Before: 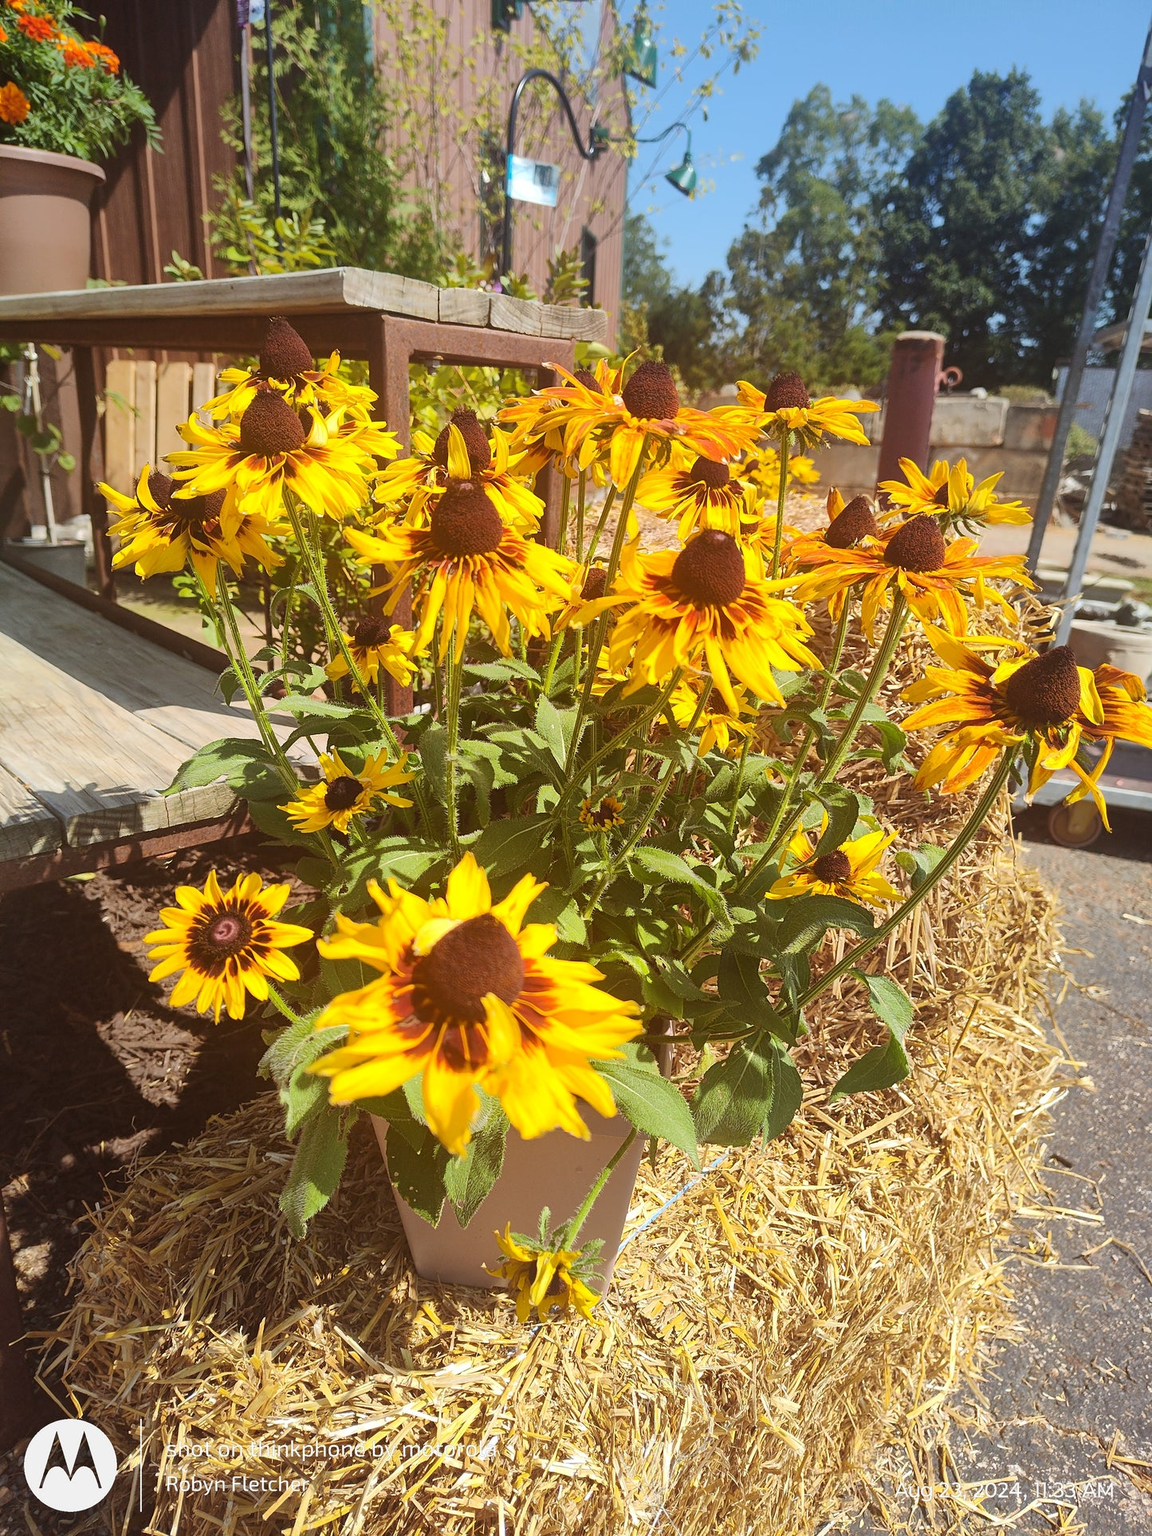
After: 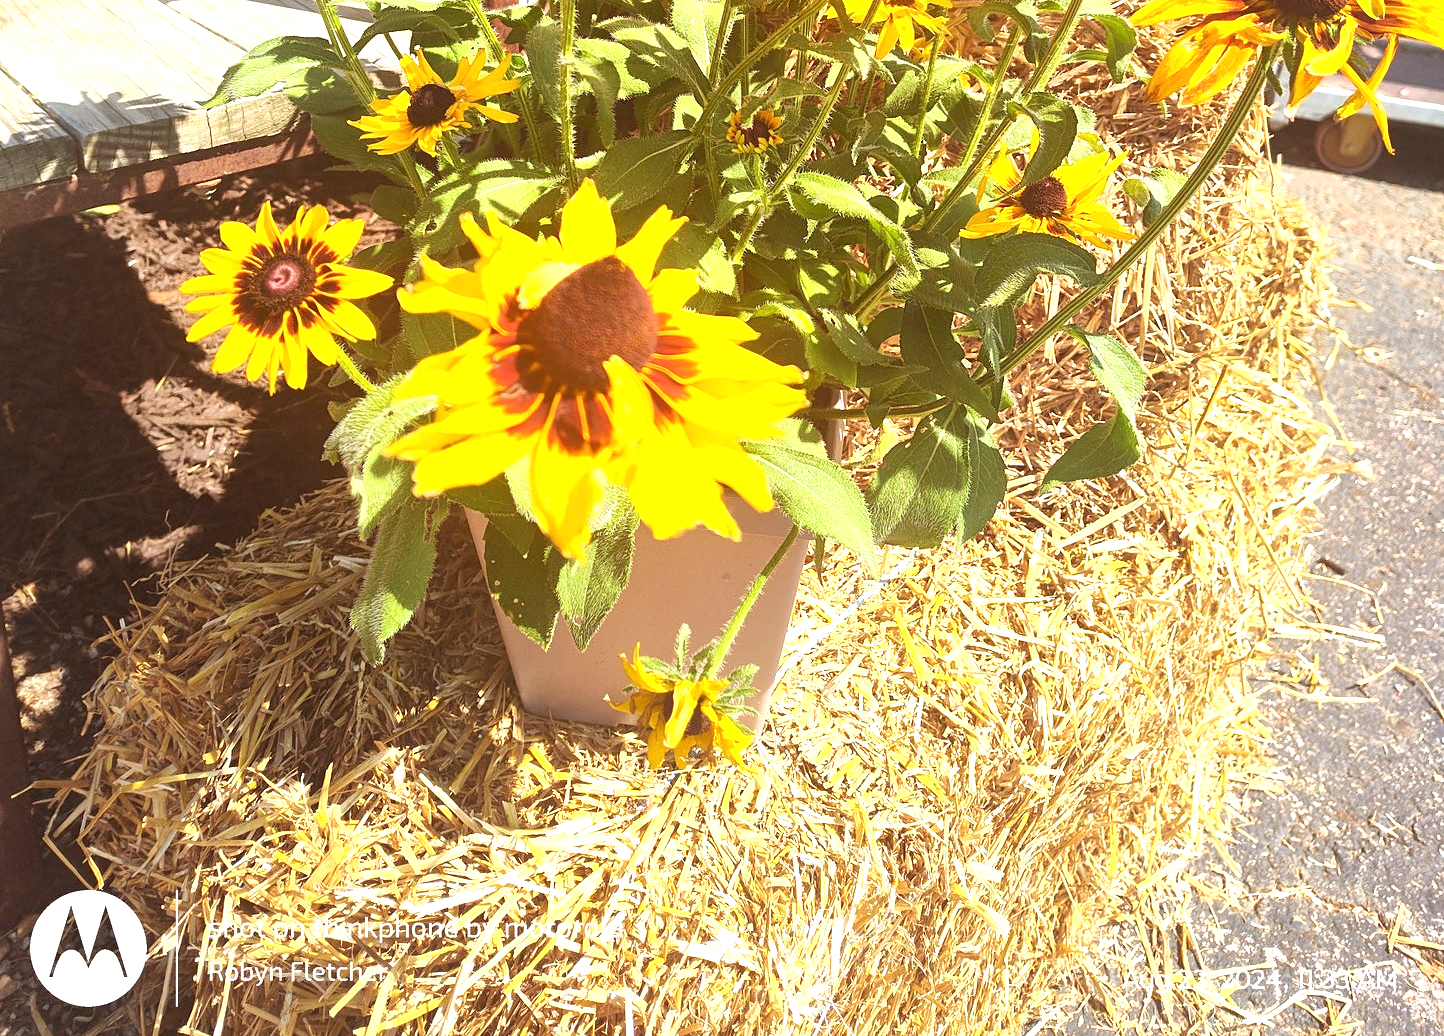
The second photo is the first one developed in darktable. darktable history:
crop and rotate: top 46.237%
exposure: black level correction 0, exposure 1 EV, compensate exposure bias true, compensate highlight preservation false
